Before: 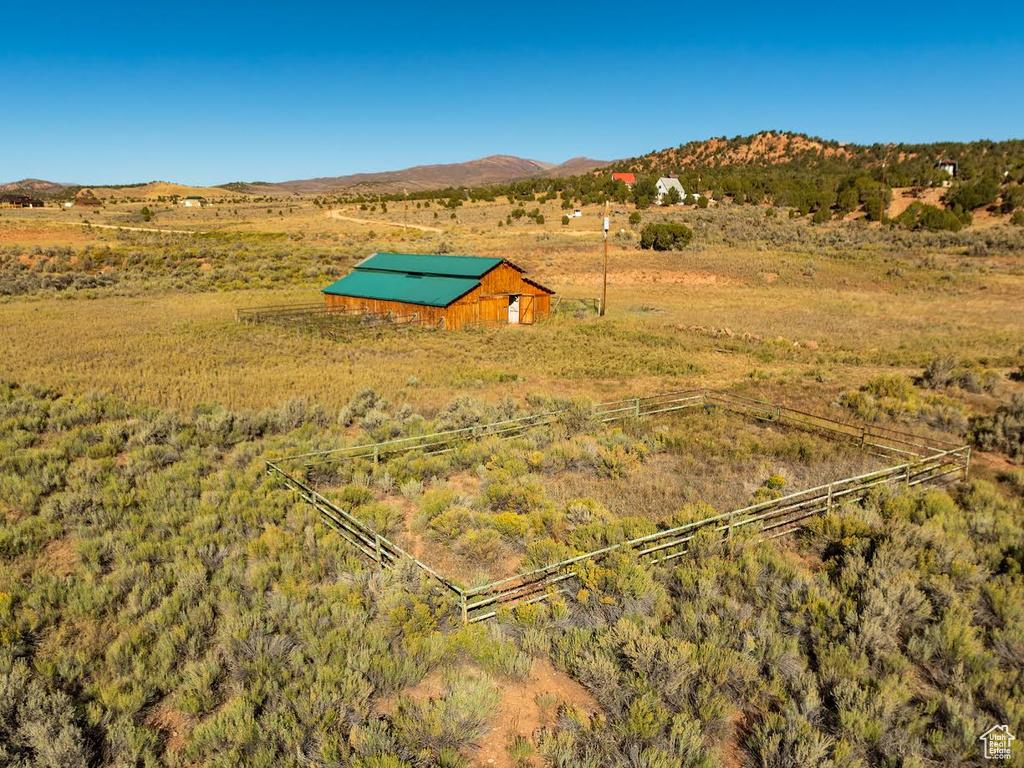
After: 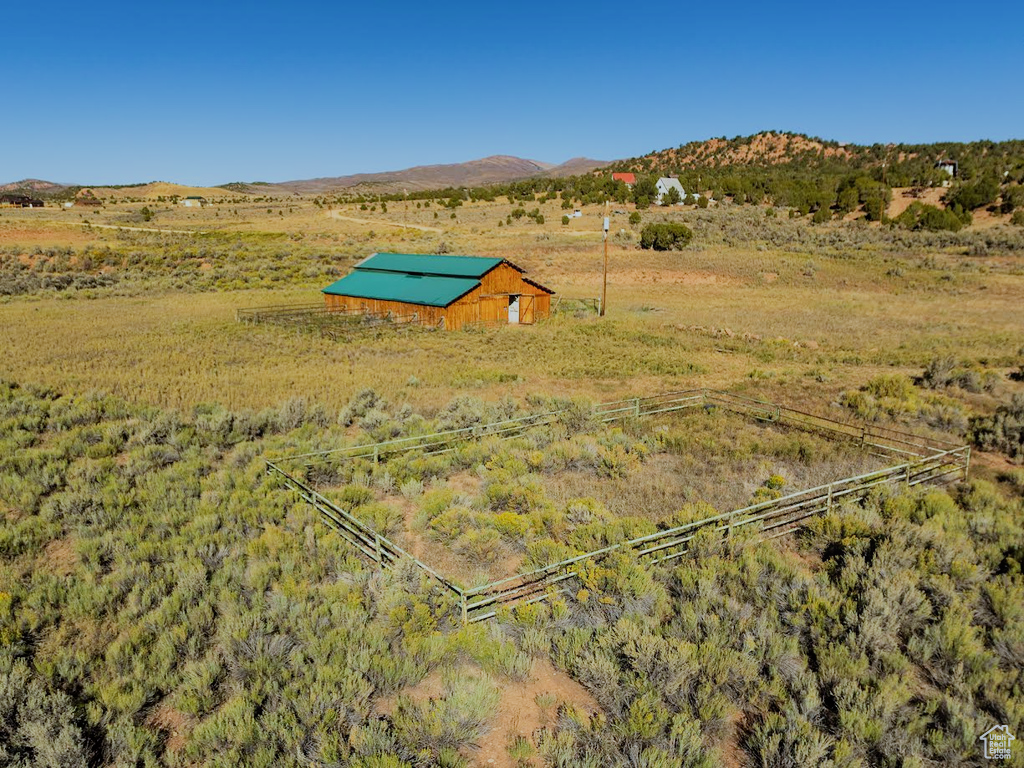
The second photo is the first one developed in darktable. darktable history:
tone equalizer: on, module defaults
bloom: threshold 82.5%, strength 16.25%
filmic rgb: black relative exposure -16 EV, white relative exposure 6.92 EV, hardness 4.7
white balance: red 0.924, blue 1.095
